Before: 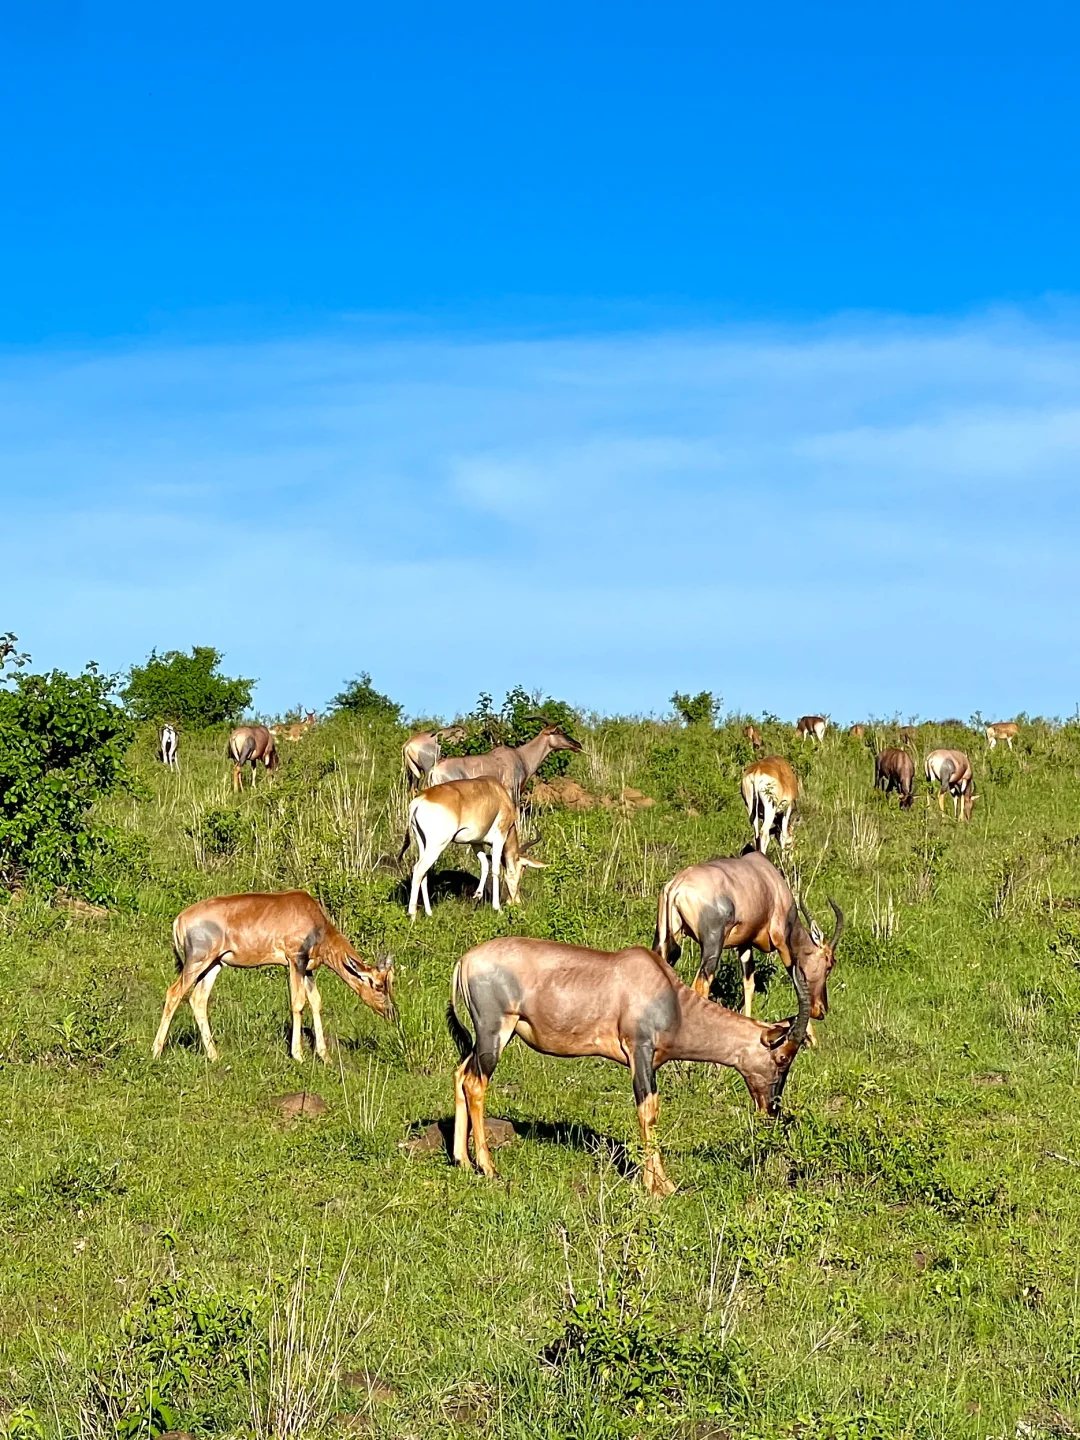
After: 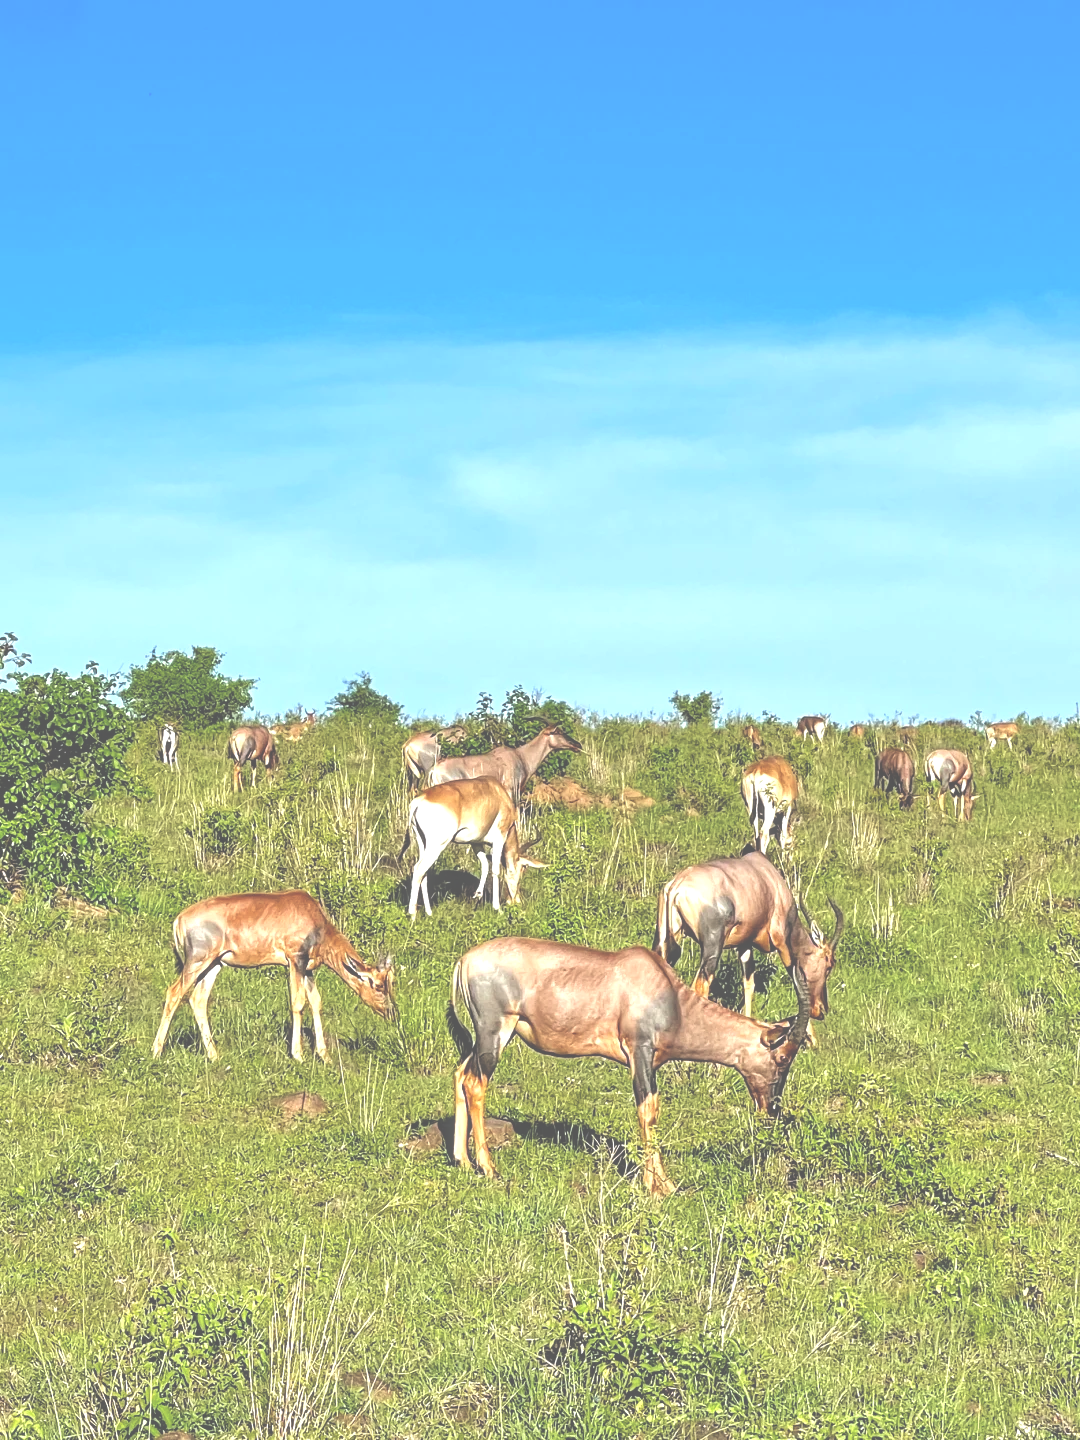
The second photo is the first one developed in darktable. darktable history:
exposure: black level correction -0.071, exposure 0.5 EV, compensate highlight preservation false
local contrast: detail 110%
